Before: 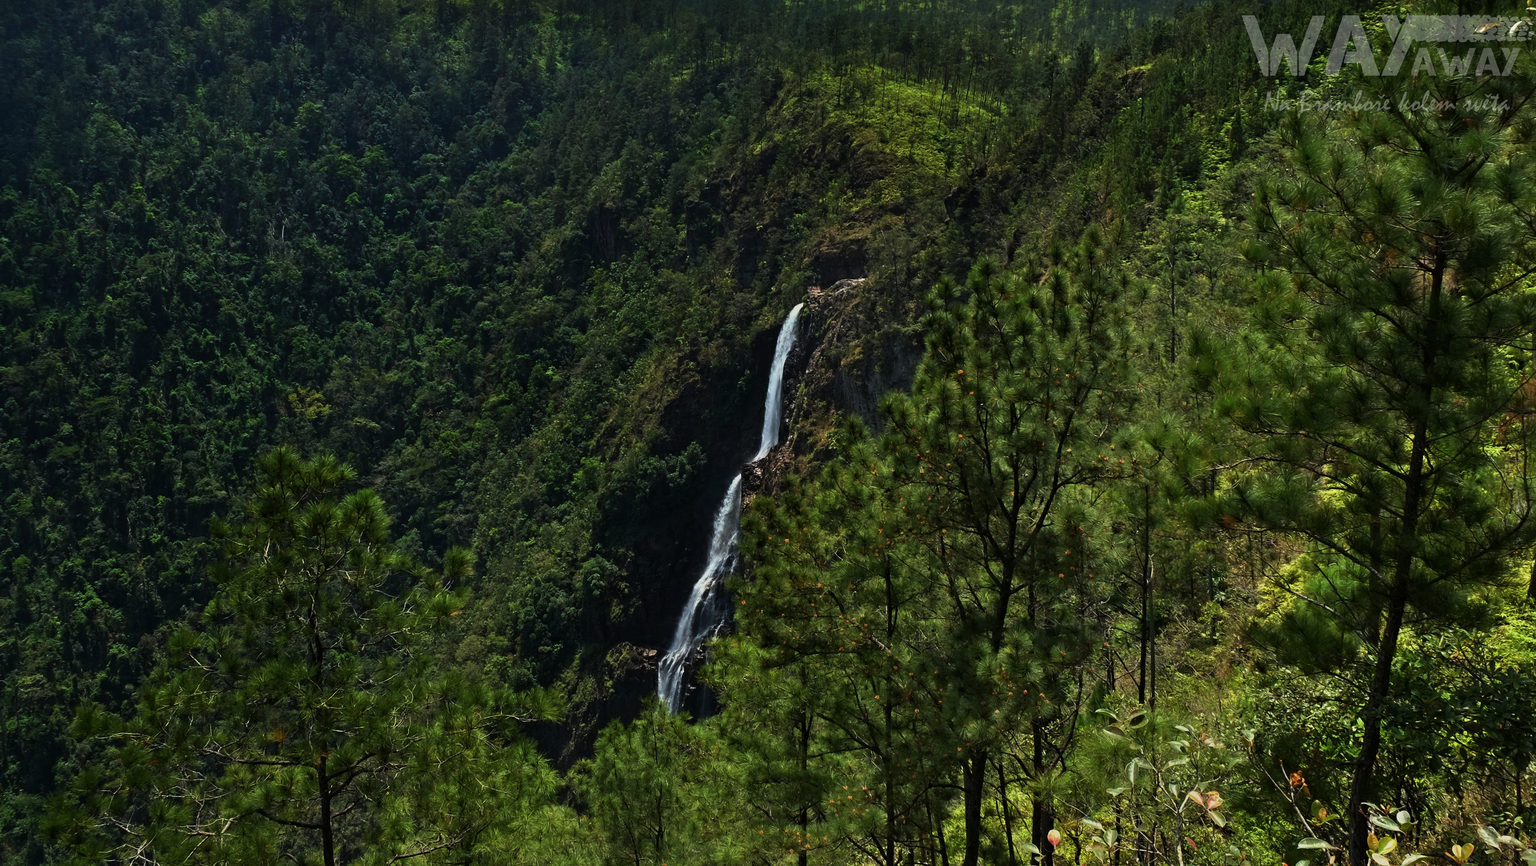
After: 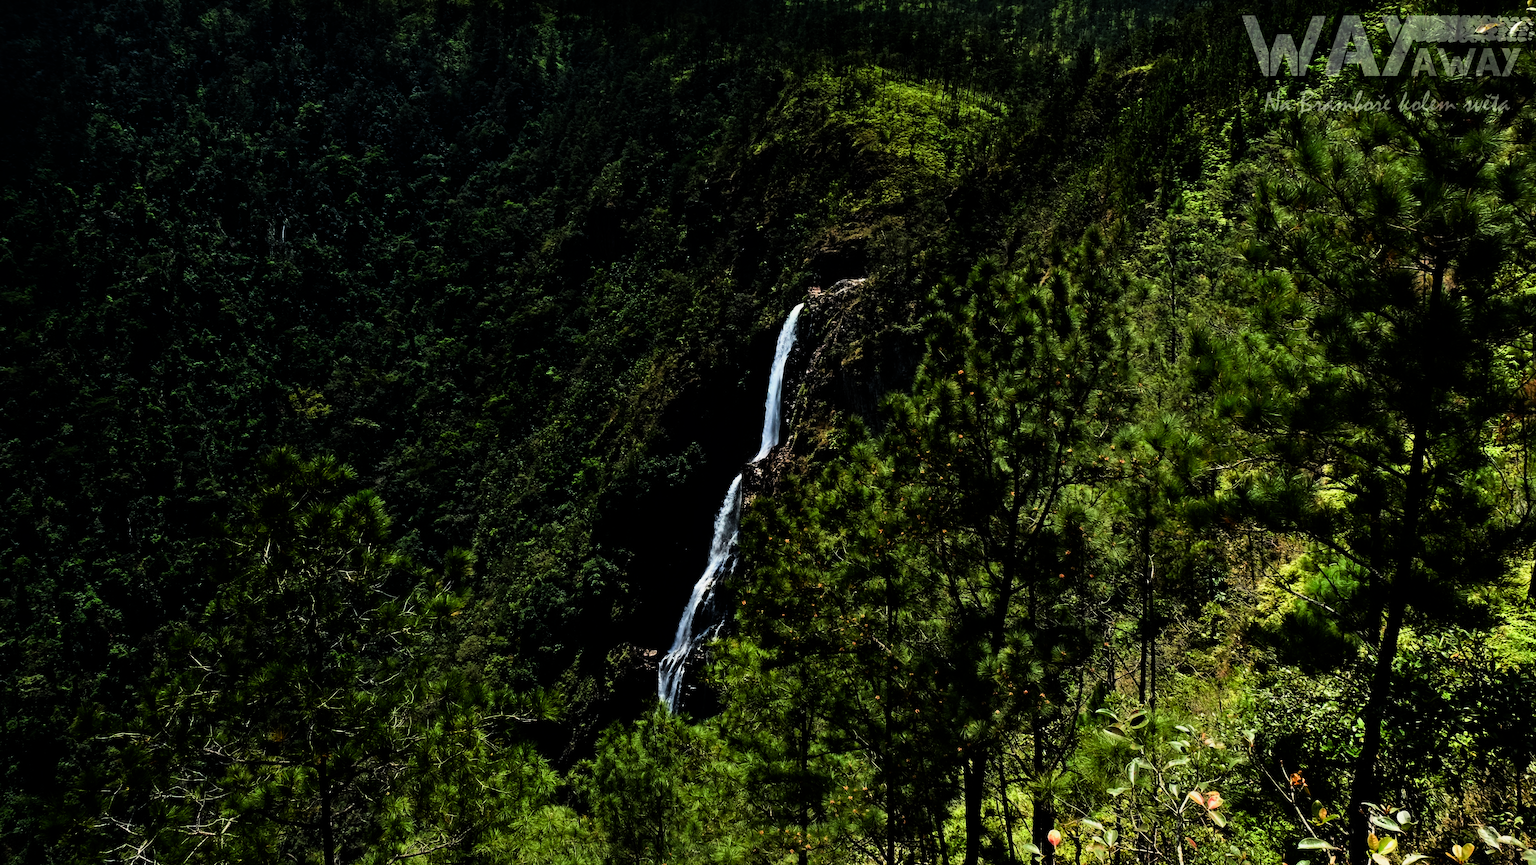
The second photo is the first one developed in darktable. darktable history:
color balance rgb: perceptual saturation grading › global saturation -1.656%, perceptual saturation grading › highlights -8.213%, perceptual saturation grading › mid-tones 7.867%, perceptual saturation grading › shadows 2.933%, global vibrance 15.2%
tone equalizer: -8 EV -0.732 EV, -7 EV -0.68 EV, -6 EV -0.569 EV, -5 EV -0.388 EV, -3 EV 0.39 EV, -2 EV 0.6 EV, -1 EV 0.687 EV, +0 EV 0.766 EV
filmic rgb: black relative exposure -5.02 EV, white relative exposure 3.55 EV, hardness 3.17, contrast 1.39, highlights saturation mix -30.16%, contrast in shadows safe
haze removal: adaptive false
contrast brightness saturation: contrast 0.043, saturation 0.16
